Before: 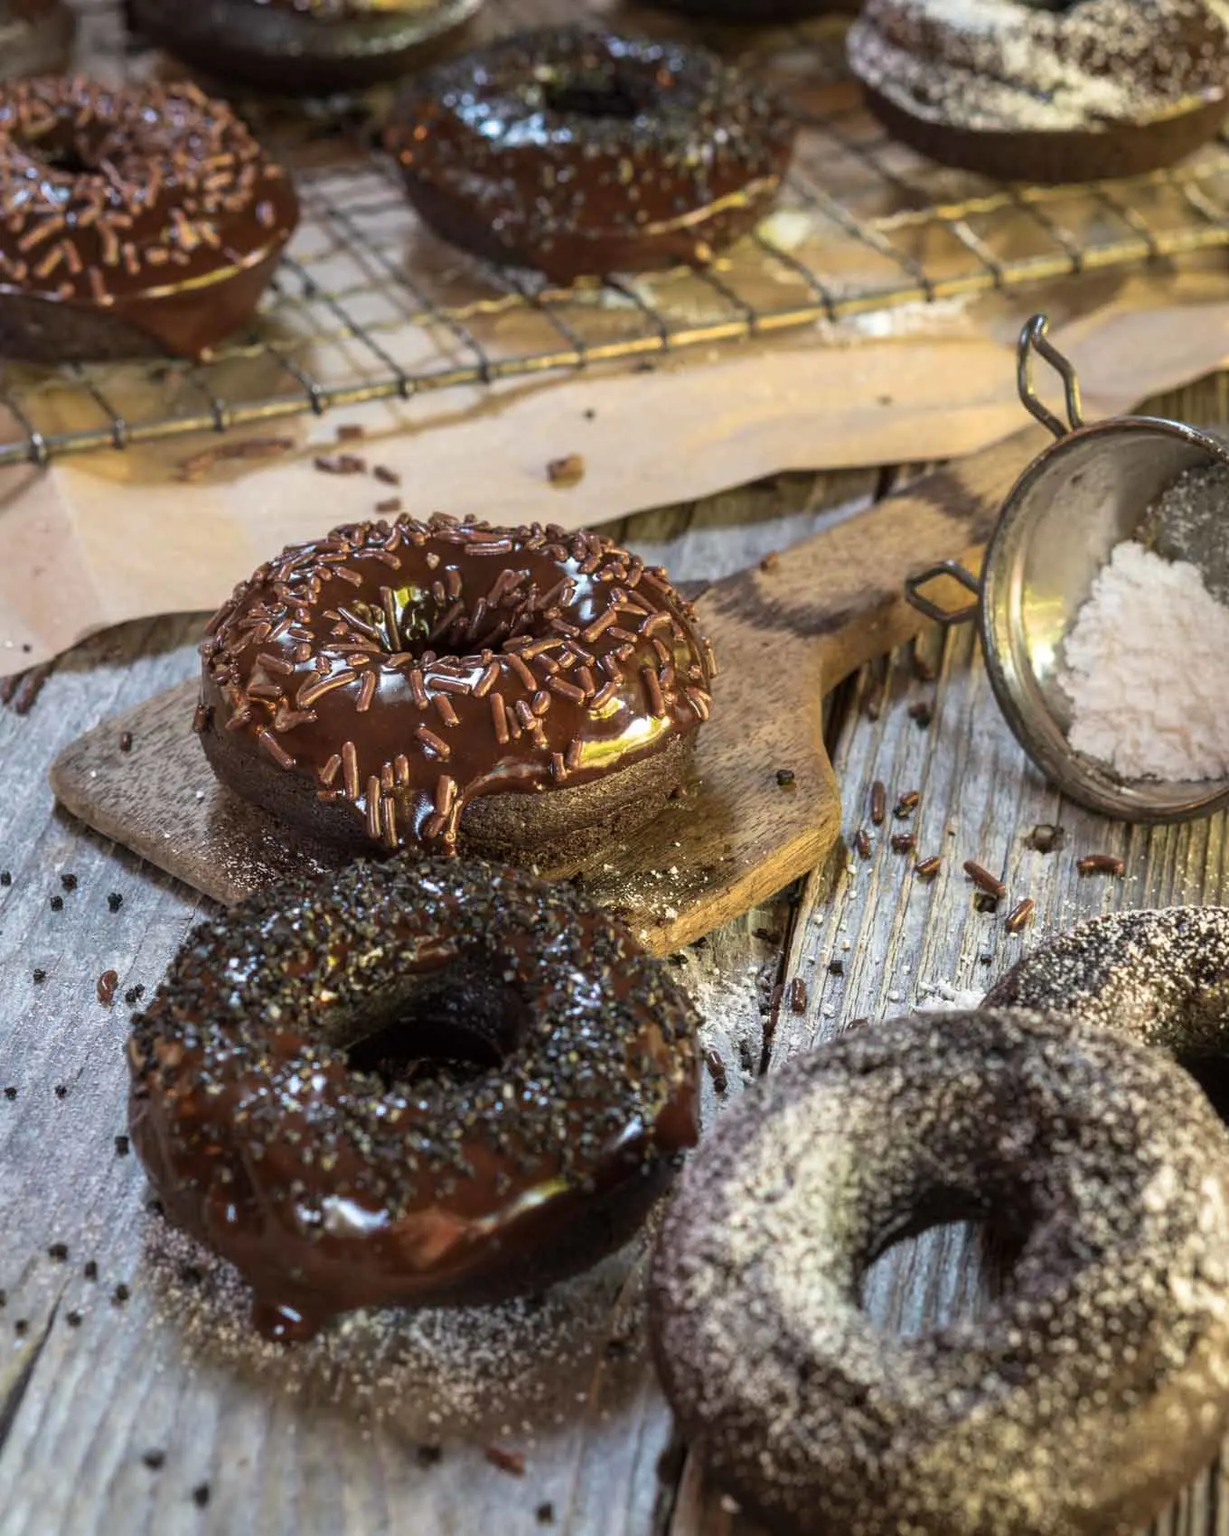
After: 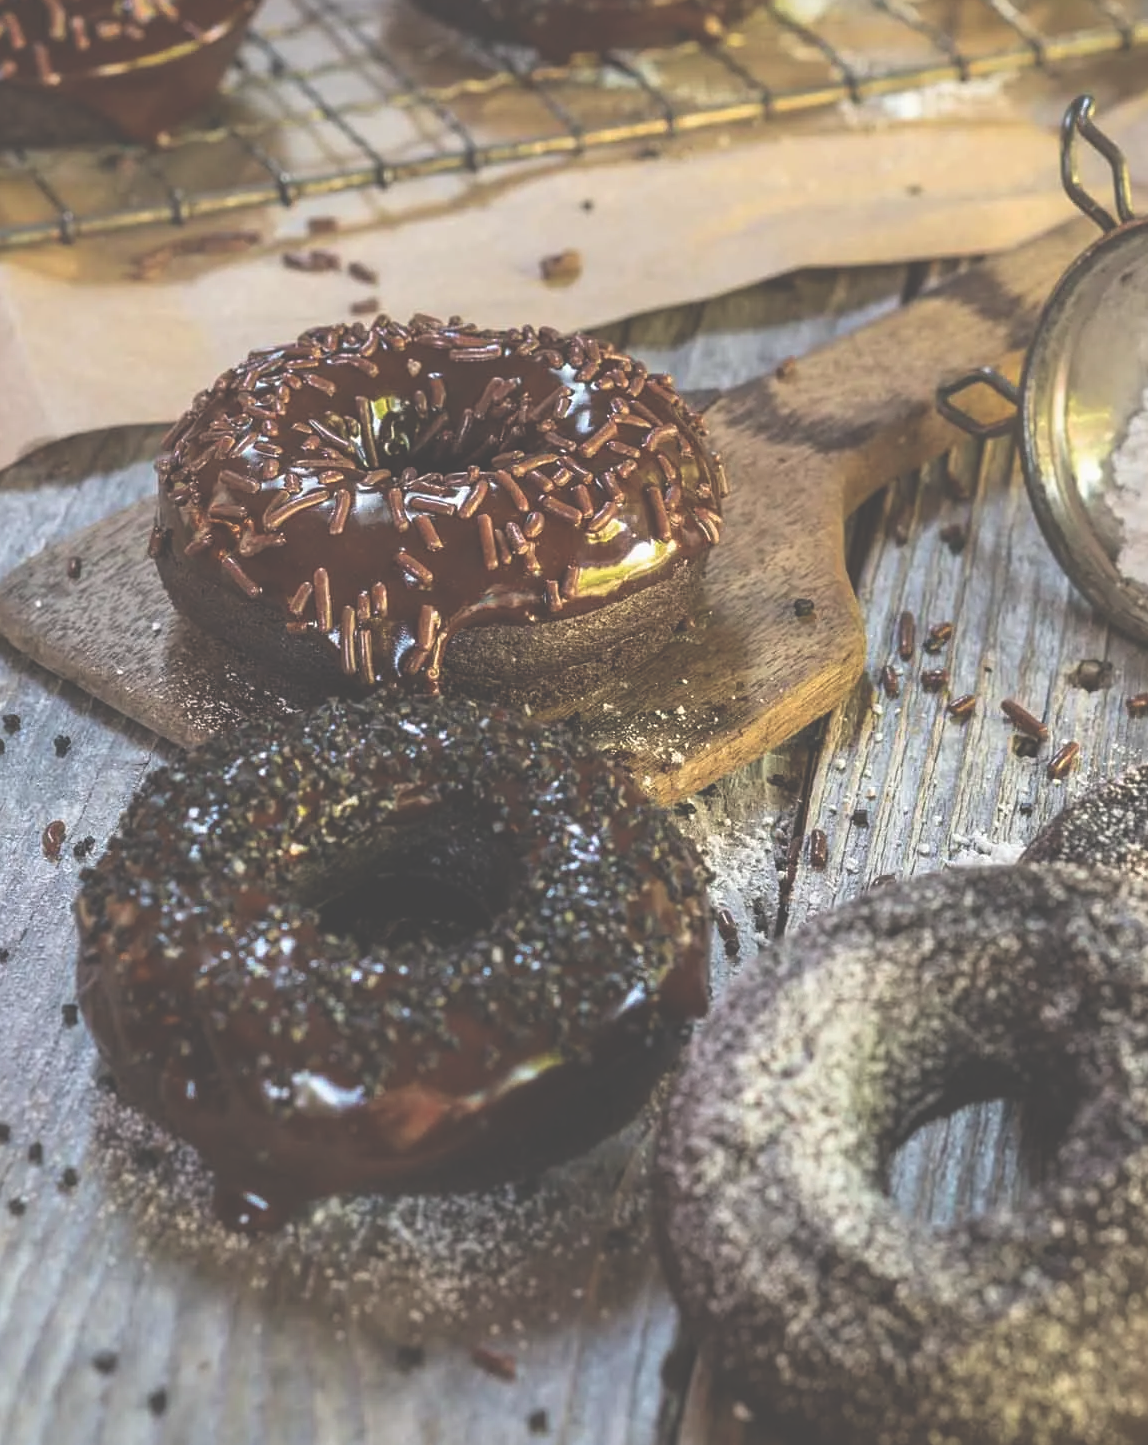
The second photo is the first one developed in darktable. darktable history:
exposure: black level correction -0.061, exposure -0.05 EV, compensate exposure bias true, compensate highlight preservation false
crop and rotate: left 4.851%, top 14.956%, right 10.704%
sharpen: amount 0.204
